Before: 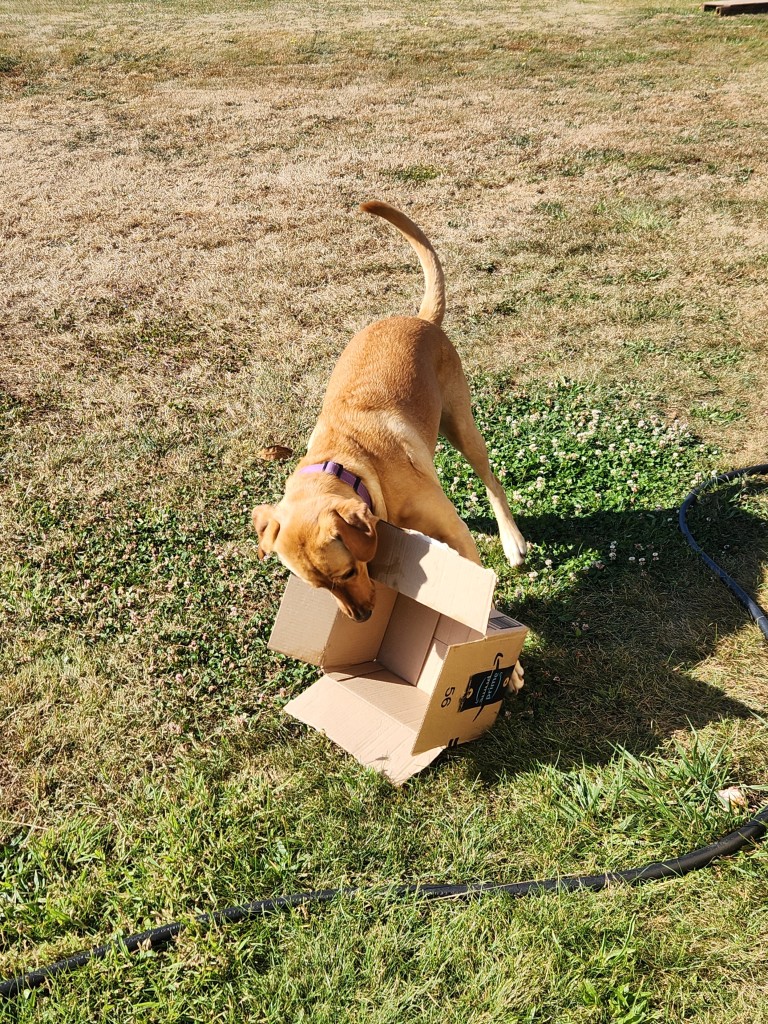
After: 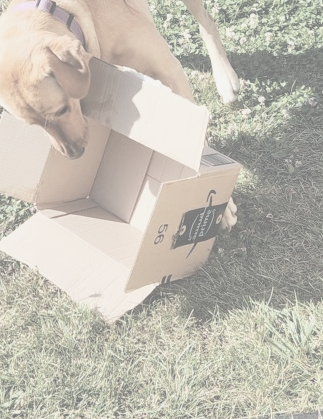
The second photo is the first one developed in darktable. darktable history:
contrast brightness saturation: contrast -0.339, brightness 0.749, saturation -0.766
exposure: exposure 0.462 EV, compensate highlight preservation false
crop: left 37.371%, top 45.273%, right 20.541%, bottom 13.741%
